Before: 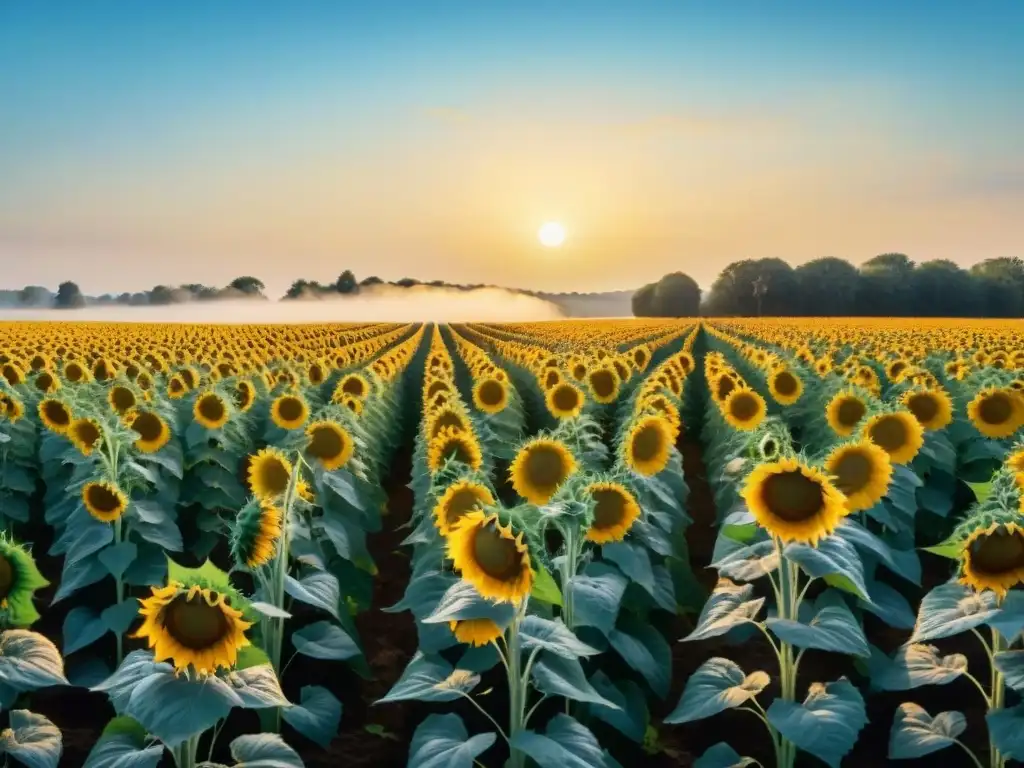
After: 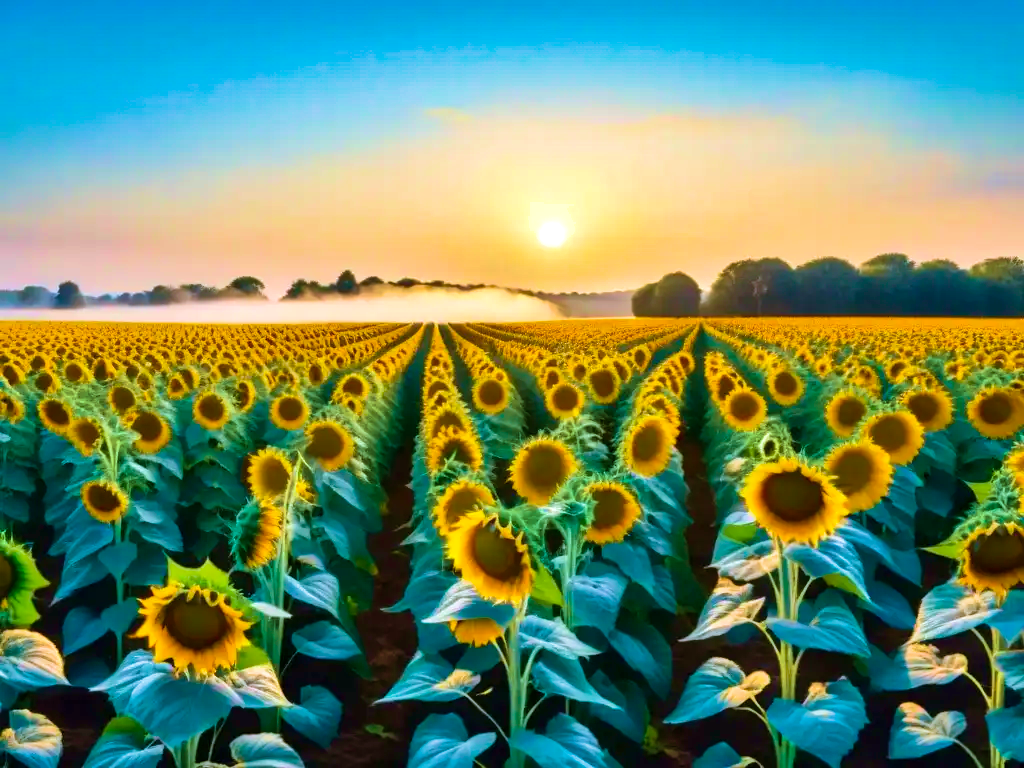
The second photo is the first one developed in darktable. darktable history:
velvia: strength 74.89%
exposure: exposure 0.269 EV, compensate exposure bias true, compensate highlight preservation false
shadows and highlights: shadows 52.63, soften with gaussian
color calibration: gray › normalize channels true, illuminant as shot in camera, x 0.358, y 0.373, temperature 4628.91 K, gamut compression 0.001
color balance rgb: power › chroma 0.324%, power › hue 25.36°, perceptual saturation grading › global saturation 36.544%, perceptual saturation grading › shadows 35.795%
